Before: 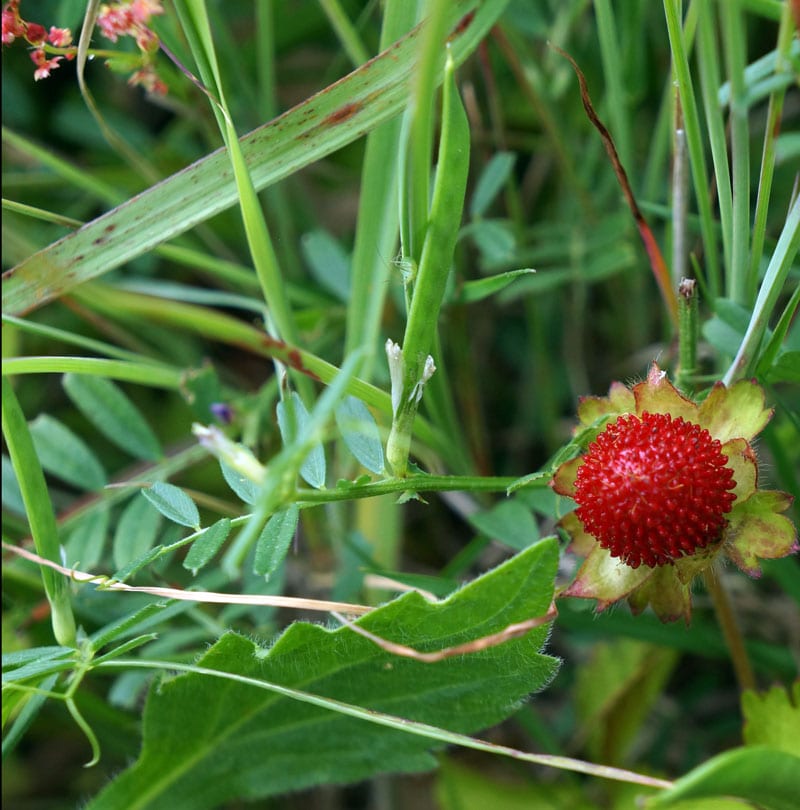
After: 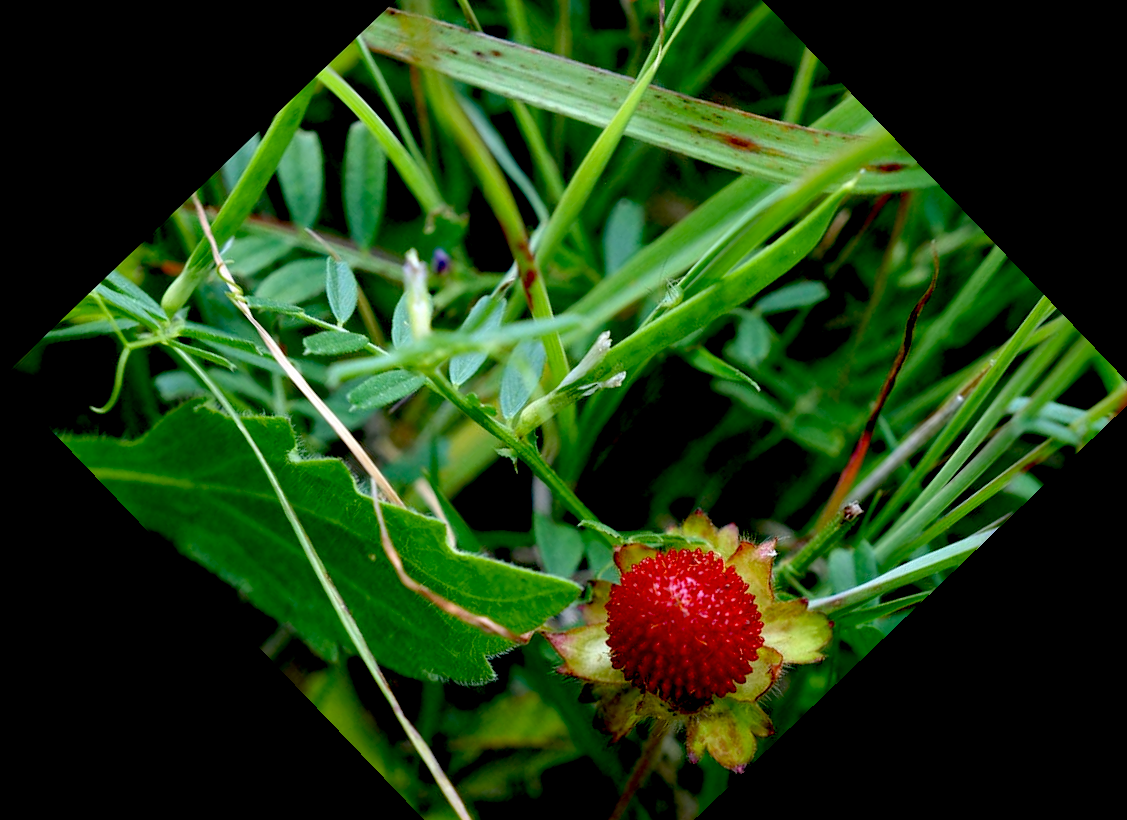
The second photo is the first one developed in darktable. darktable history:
crop and rotate: angle -46.26°, top 16.234%, right 0.912%, bottom 11.704%
exposure: black level correction 0.047, exposure 0.013 EV, compensate highlight preservation false
